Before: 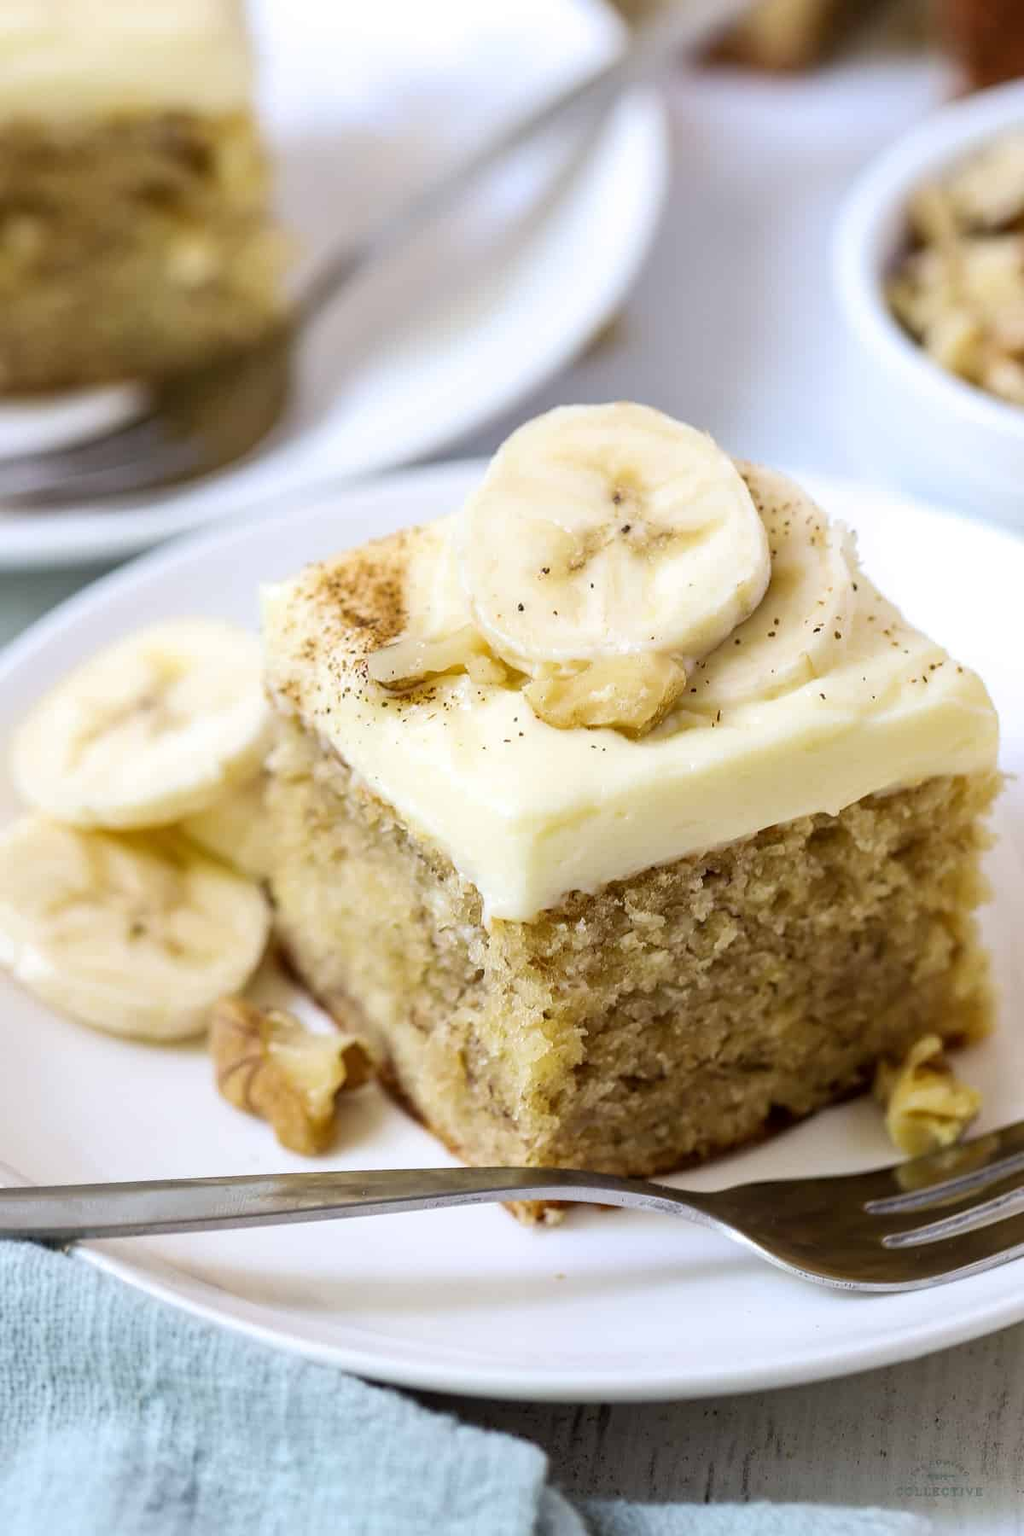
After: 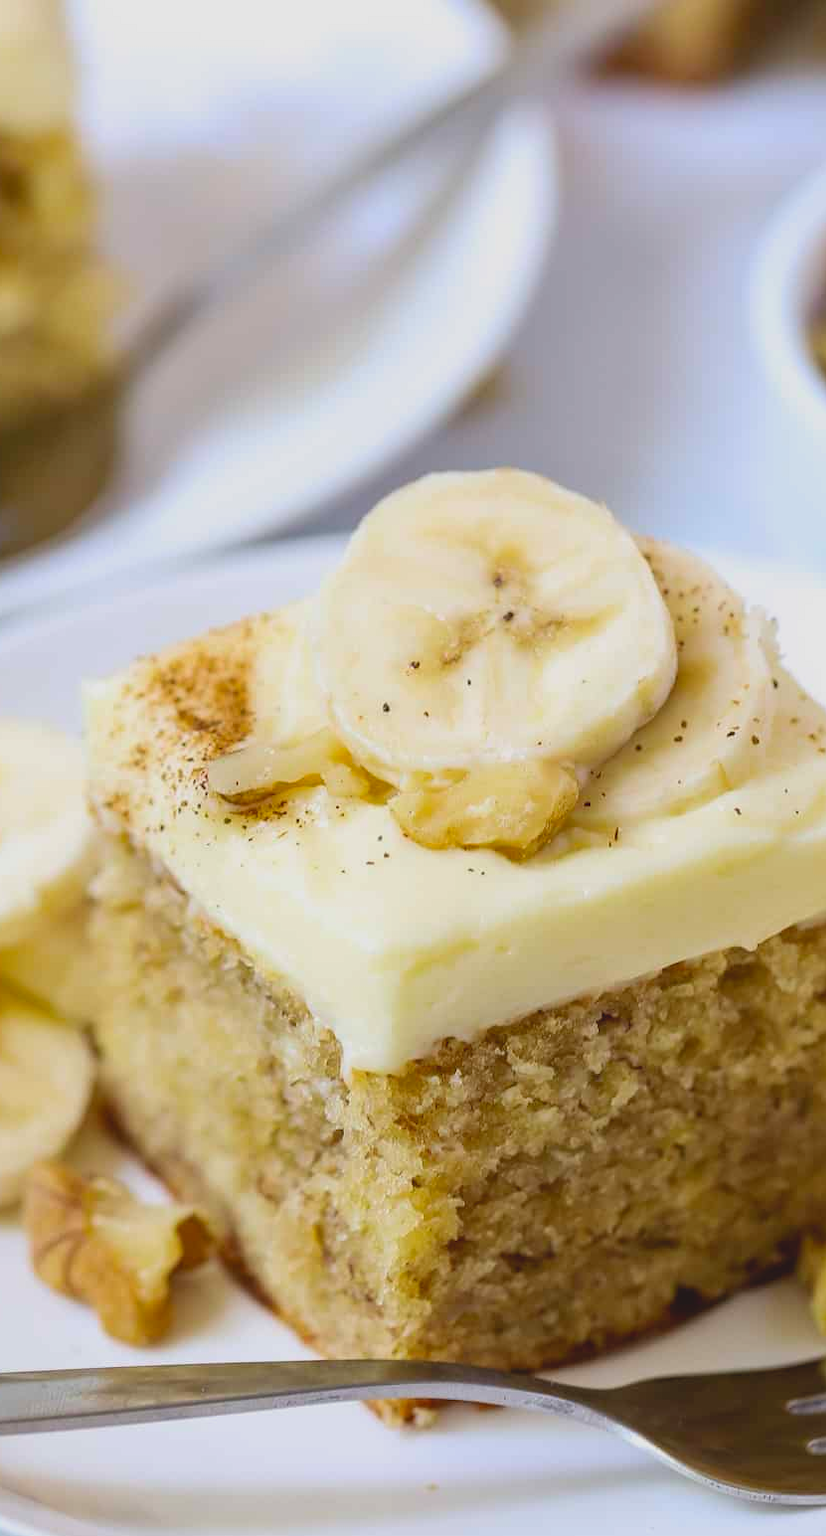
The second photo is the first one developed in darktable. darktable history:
contrast brightness saturation: contrast -0.18, saturation 0.188
crop: left 18.508%, right 12.175%, bottom 14.115%
